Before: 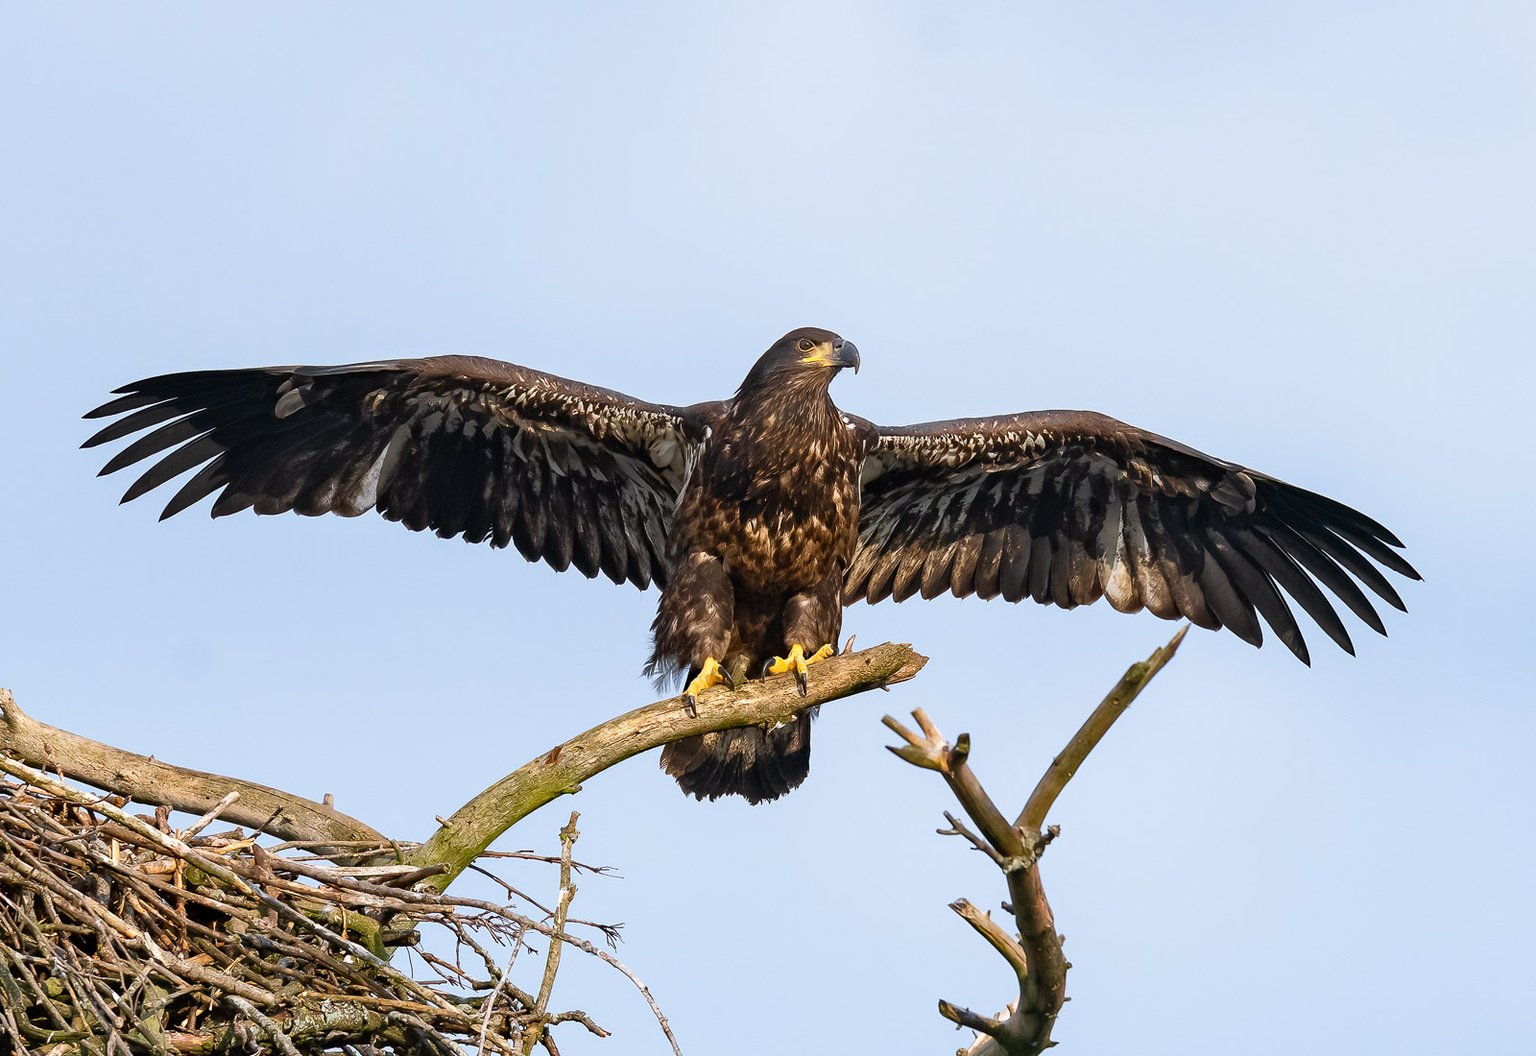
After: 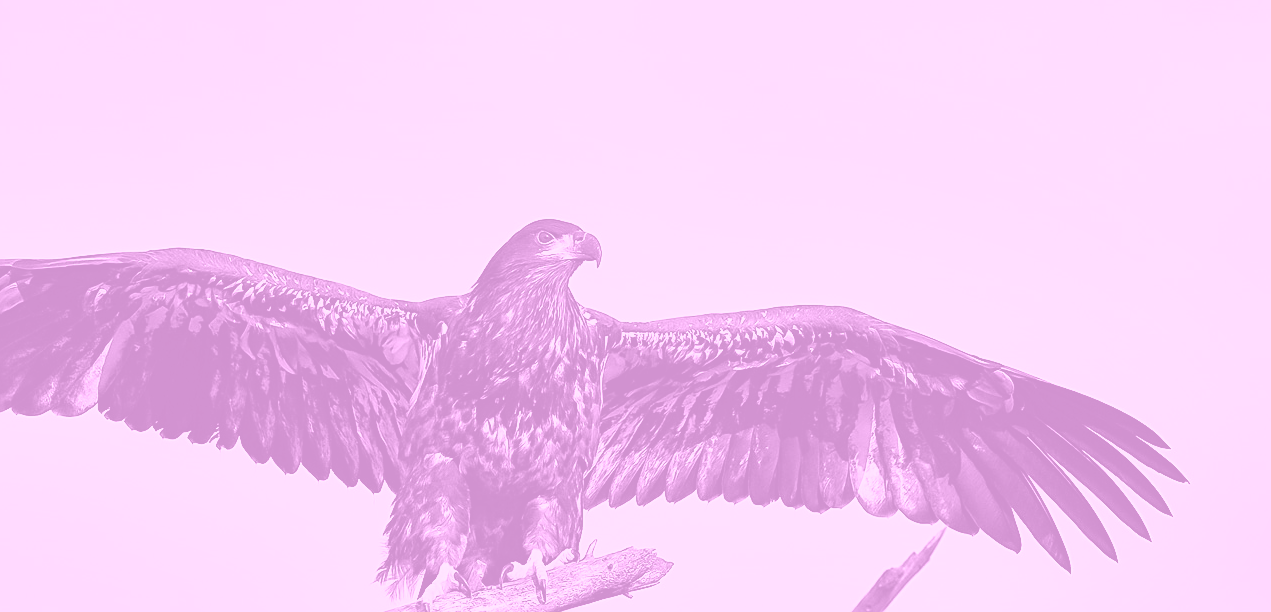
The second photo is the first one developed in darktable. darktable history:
exposure: compensate highlight preservation false
shadows and highlights: shadows 60, highlights -60.23, soften with gaussian
filmic rgb: black relative exposure -9.08 EV, white relative exposure 2.3 EV, hardness 7.49
tone equalizer: -8 EV 0.06 EV, smoothing diameter 25%, edges refinement/feathering 10, preserve details guided filter
colorize: hue 331.2°, saturation 75%, source mix 30.28%, lightness 70.52%, version 1
sharpen: amount 0.575
crop: left 18.38%, top 11.092%, right 2.134%, bottom 33.217%
